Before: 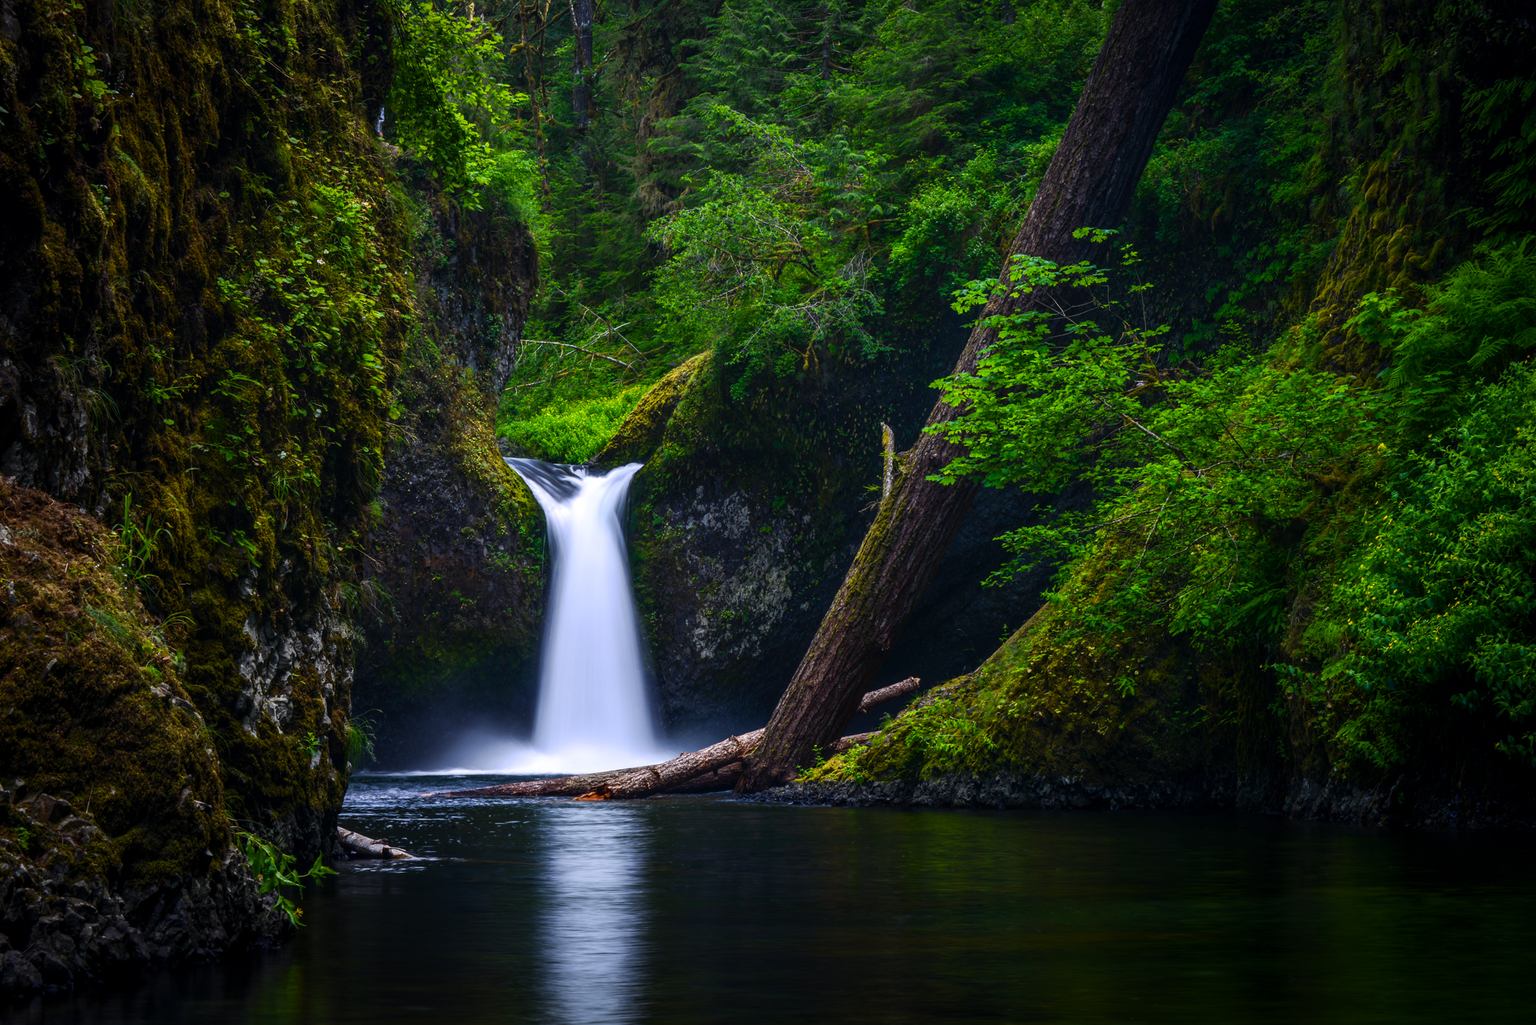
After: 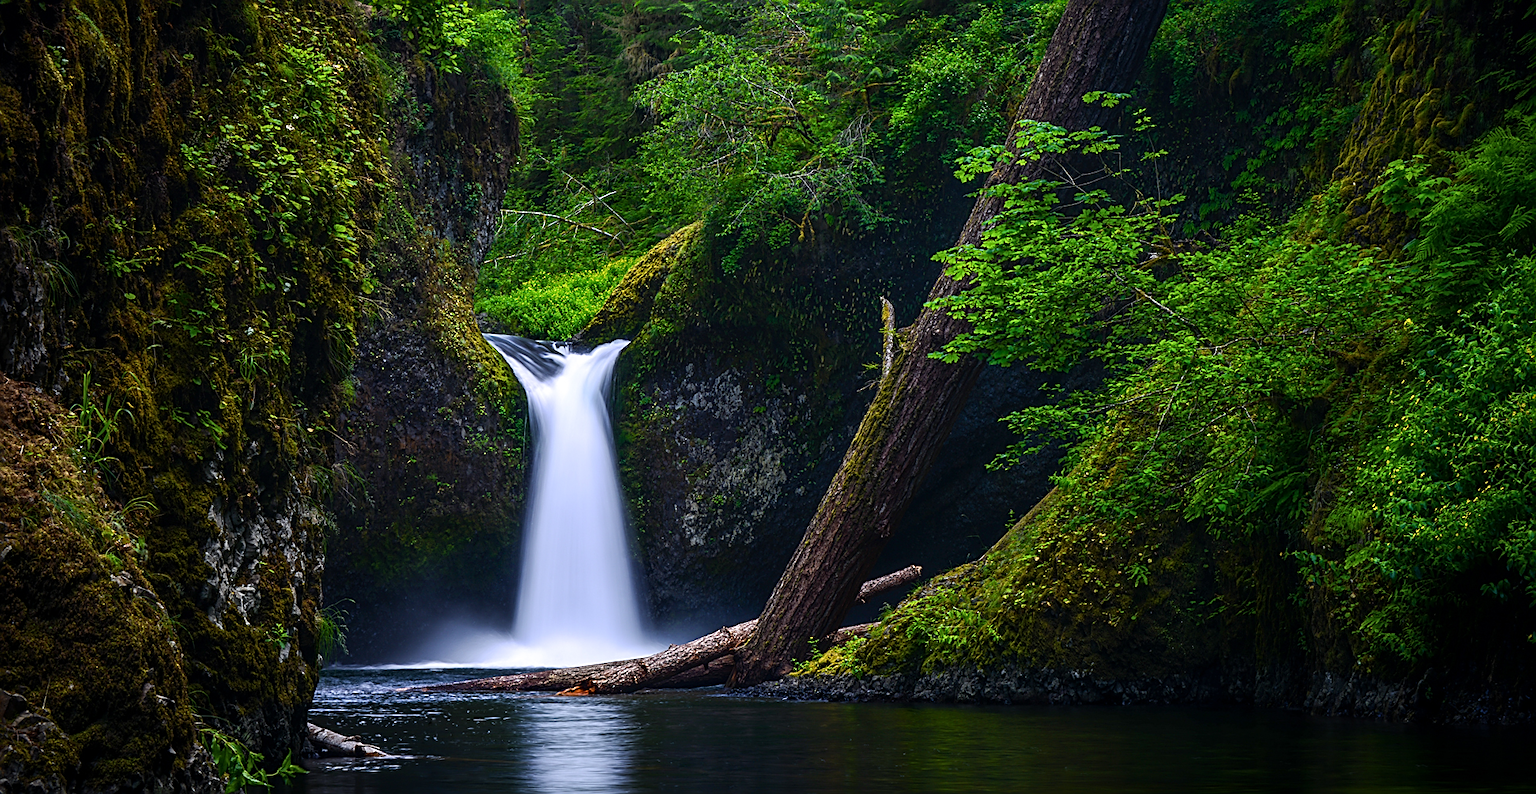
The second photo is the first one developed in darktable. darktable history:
sharpen: amount 0.75
crop and rotate: left 2.995%, top 13.773%, right 2.132%, bottom 12.642%
